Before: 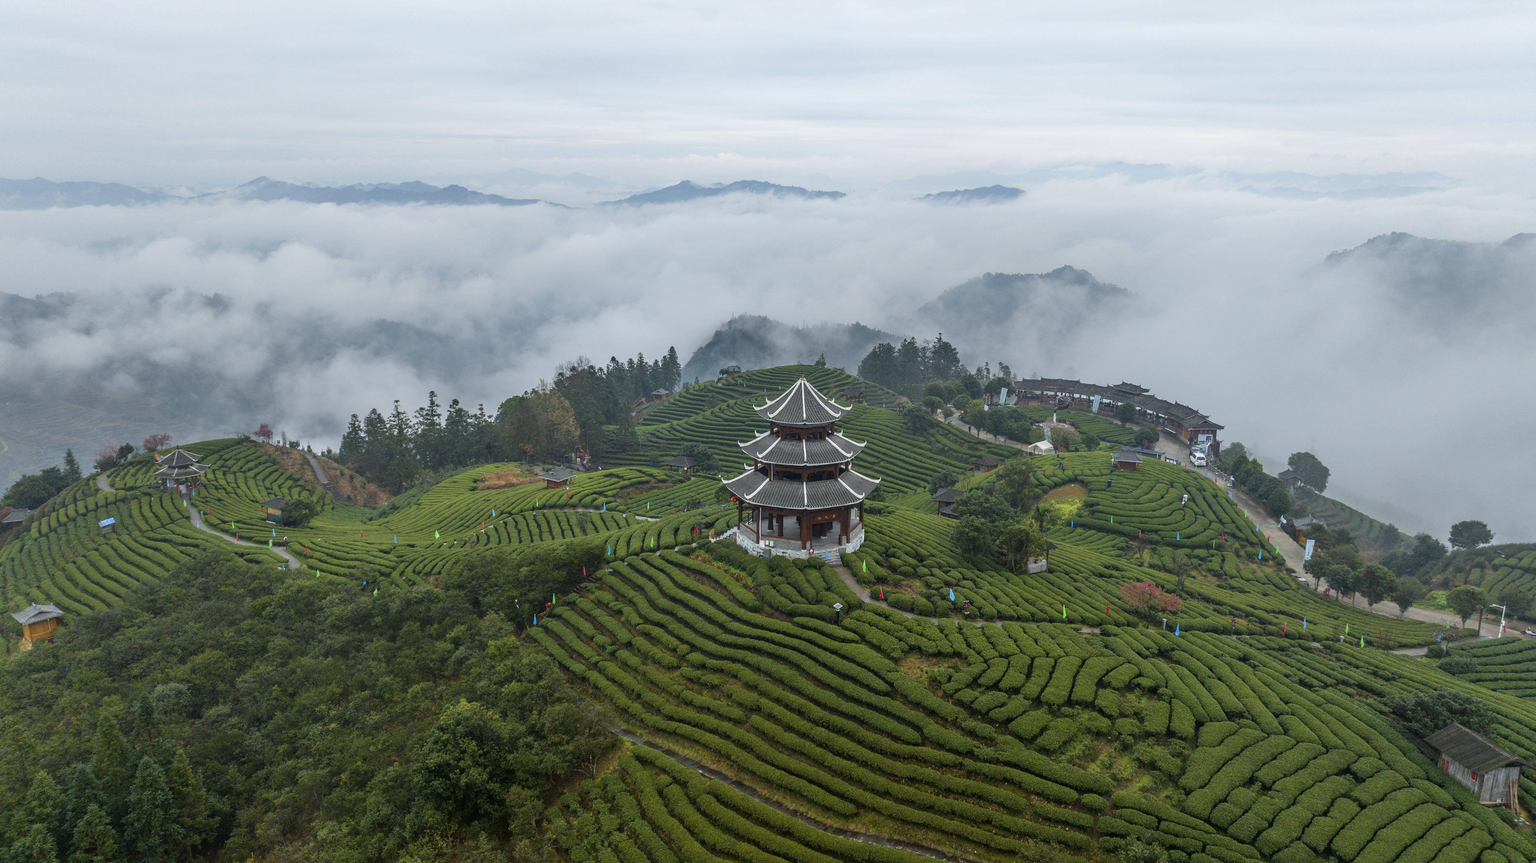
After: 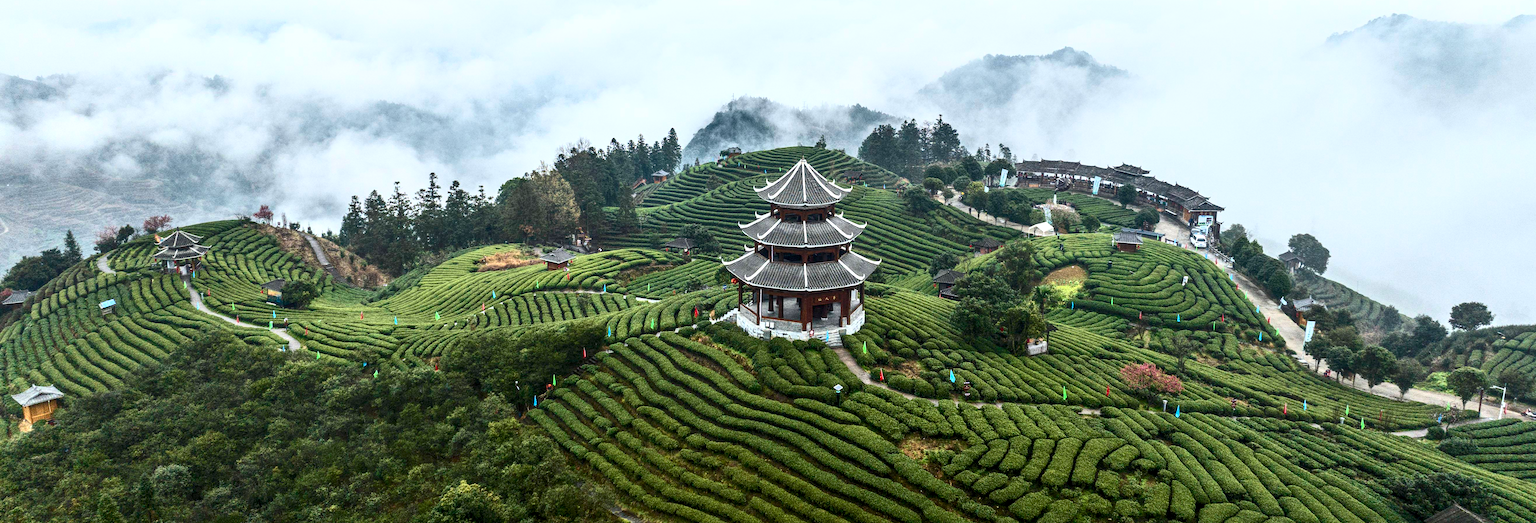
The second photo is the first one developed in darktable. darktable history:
contrast brightness saturation: contrast 0.62, brightness 0.34, saturation 0.14
crop and rotate: top 25.357%, bottom 13.942%
grain: coarseness 0.09 ISO
local contrast: highlights 99%, shadows 86%, detail 160%, midtone range 0.2
